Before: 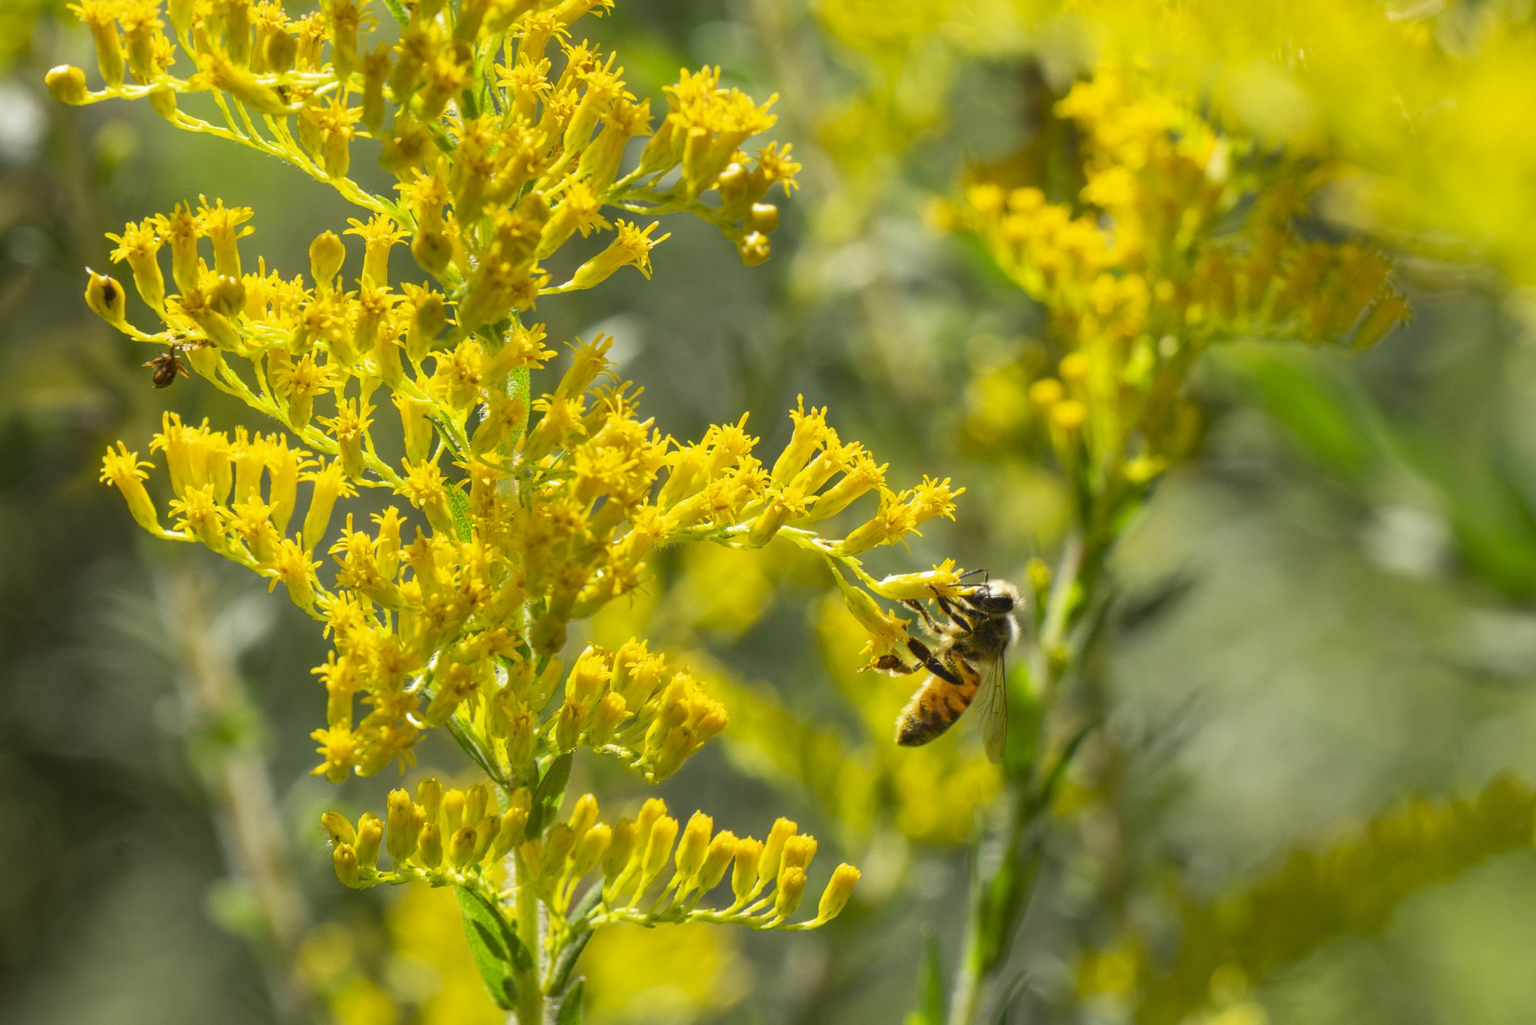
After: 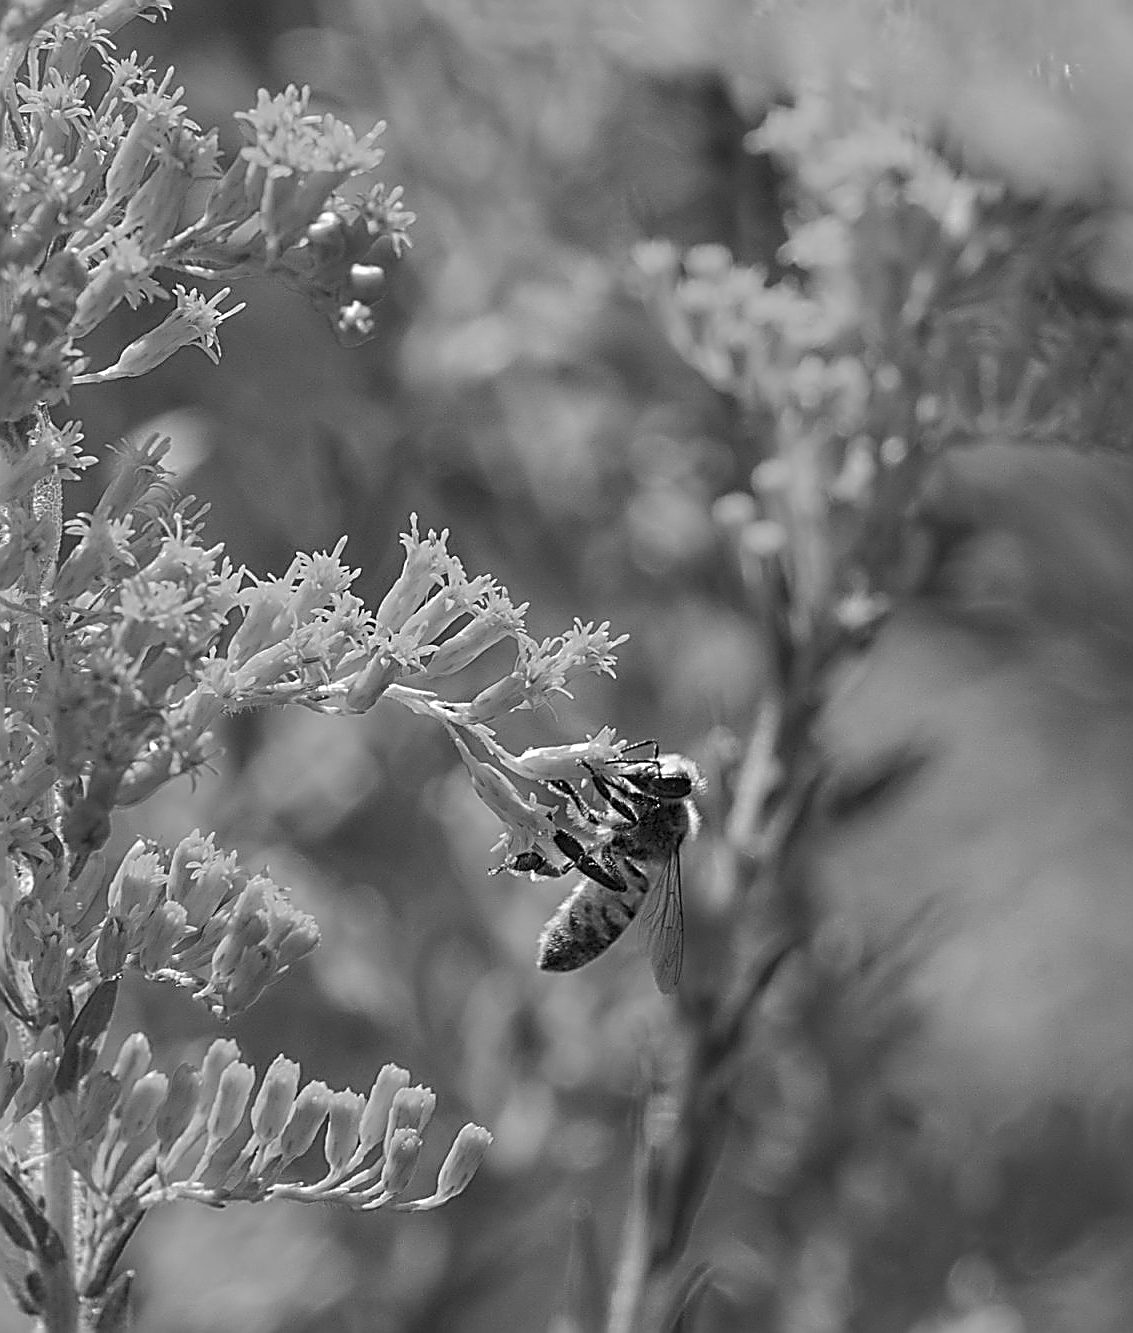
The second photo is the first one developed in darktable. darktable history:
crop: left 31.436%, top 0.013%, right 11.91%
local contrast: highlights 101%, shadows 99%, detail 119%, midtone range 0.2
sharpen: amount 1.986
color calibration: output gray [0.253, 0.26, 0.487, 0], illuminant as shot in camera, x 0.358, y 0.373, temperature 4628.91 K
